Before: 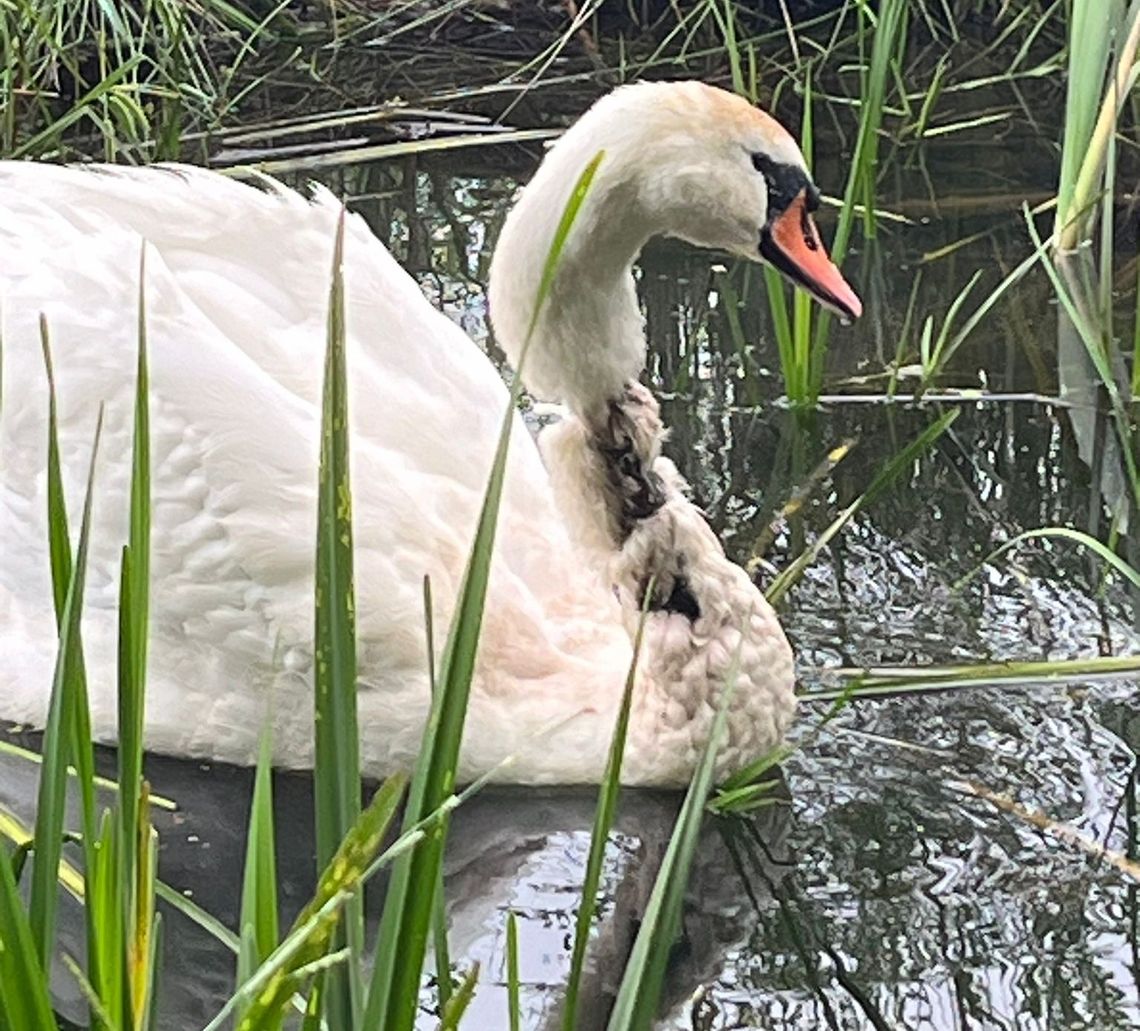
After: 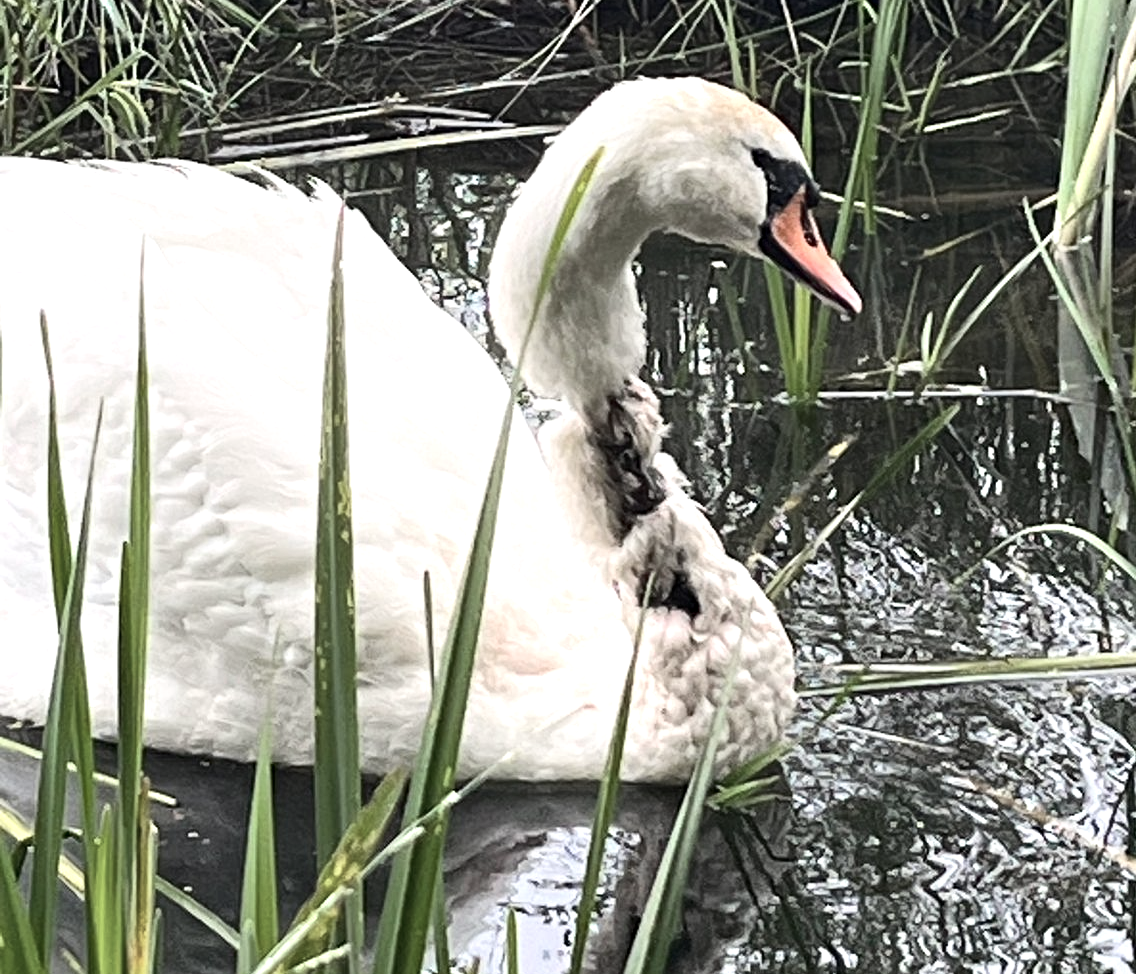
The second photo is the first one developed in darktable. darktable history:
exposure: exposure 0 EV, compensate highlight preservation false
crop: top 0.448%, right 0.264%, bottom 5.045%
shadows and highlights: shadows -30, highlights 30
color zones: curves: ch0 [(0, 0.559) (0.153, 0.551) (0.229, 0.5) (0.429, 0.5) (0.571, 0.5) (0.714, 0.5) (0.857, 0.5) (1, 0.559)]; ch1 [(0, 0.417) (0.112, 0.336) (0.213, 0.26) (0.429, 0.34) (0.571, 0.35) (0.683, 0.331) (0.857, 0.344) (1, 0.417)]
tone equalizer: -8 EV -0.417 EV, -7 EV -0.389 EV, -6 EV -0.333 EV, -5 EV -0.222 EV, -3 EV 0.222 EV, -2 EV 0.333 EV, -1 EV 0.389 EV, +0 EV 0.417 EV, edges refinement/feathering 500, mask exposure compensation -1.57 EV, preserve details no
haze removal: compatibility mode true, adaptive false
